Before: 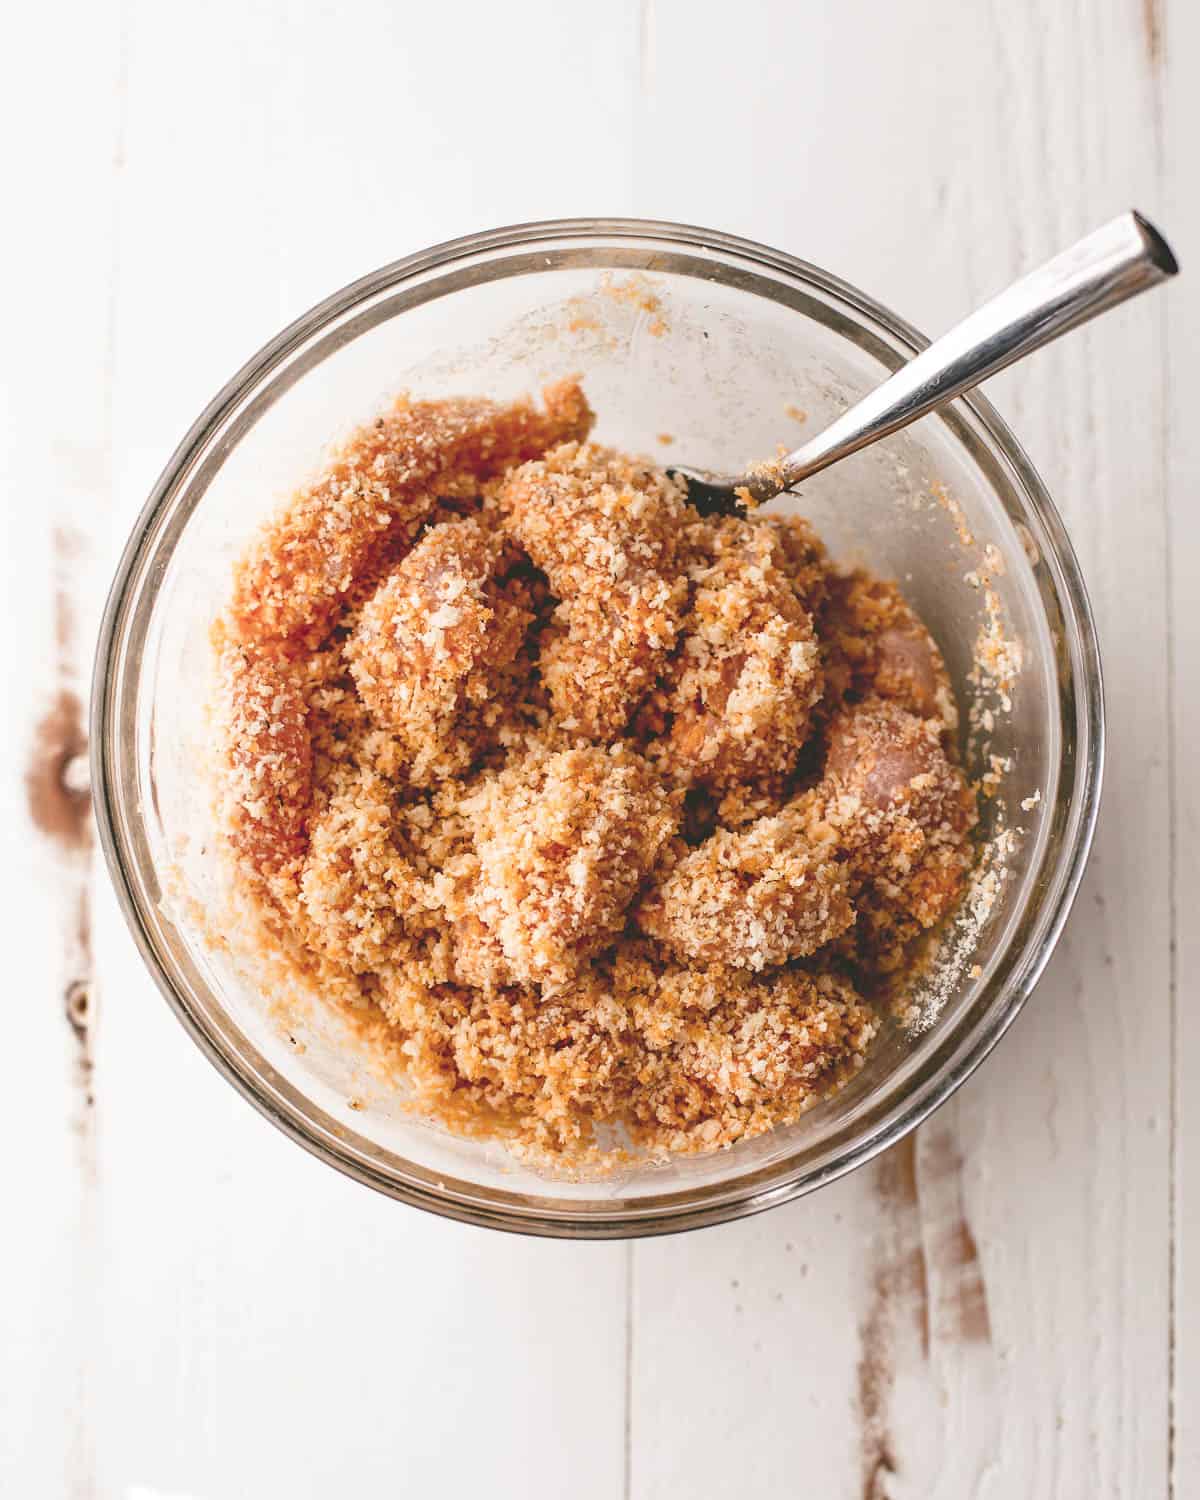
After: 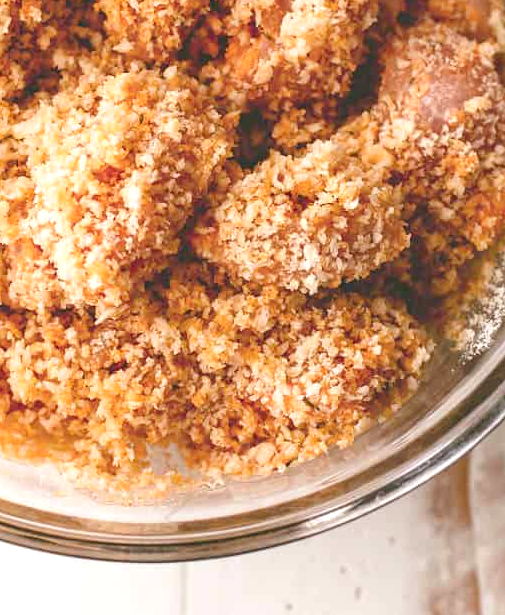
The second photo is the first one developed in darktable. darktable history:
crop: left 37.221%, top 45.169%, right 20.63%, bottom 13.777%
white balance: emerald 1
levels: levels [0, 0.435, 0.917]
